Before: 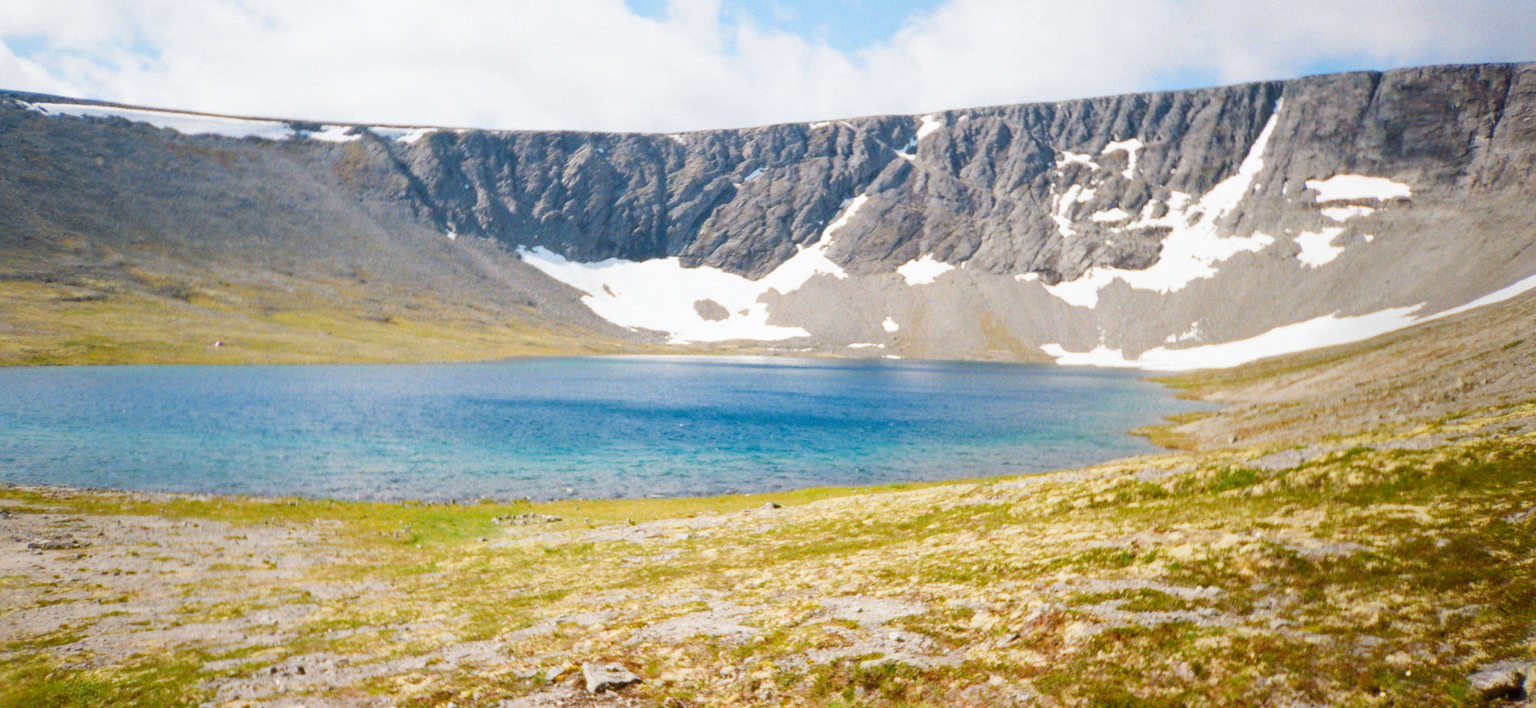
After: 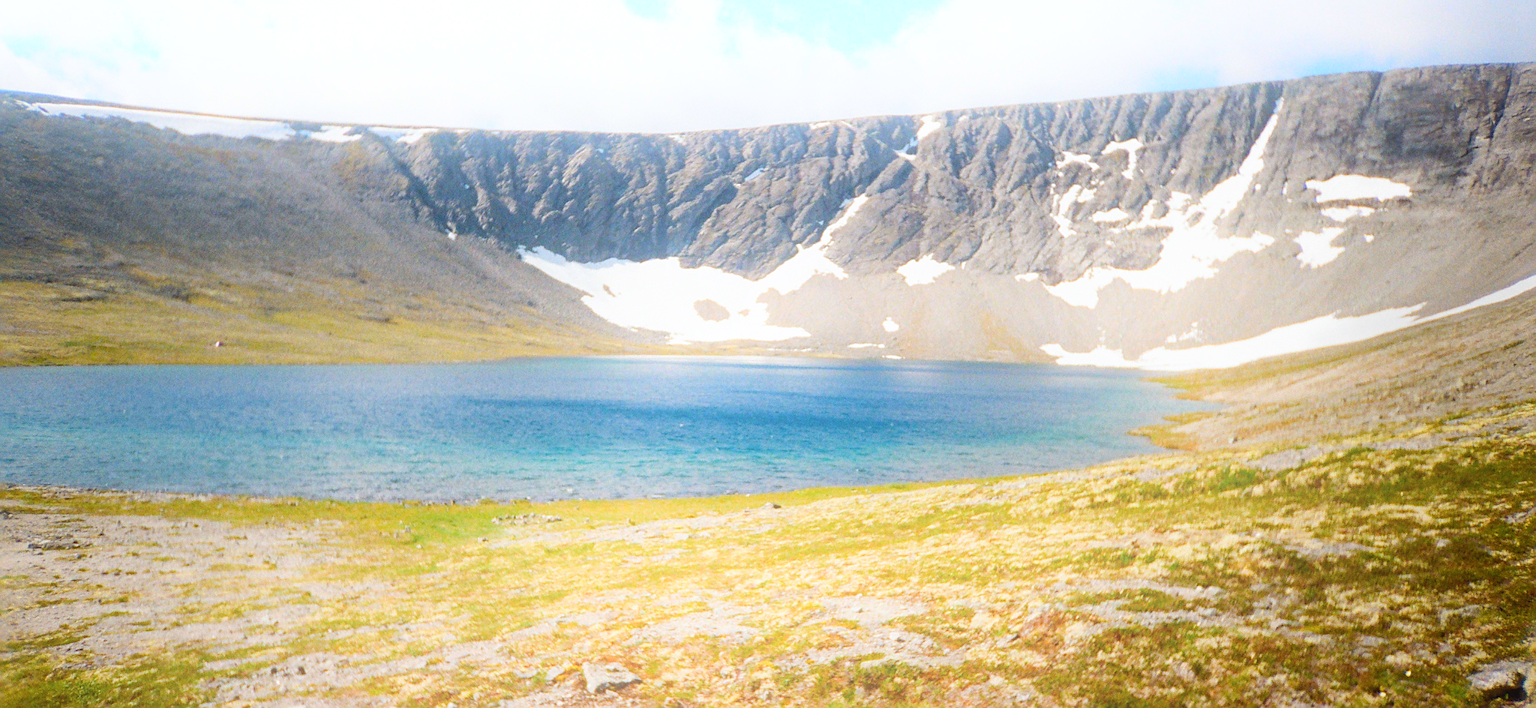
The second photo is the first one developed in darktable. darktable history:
rotate and perspective: automatic cropping off
sharpen: on, module defaults
bloom: threshold 82.5%, strength 16.25%
